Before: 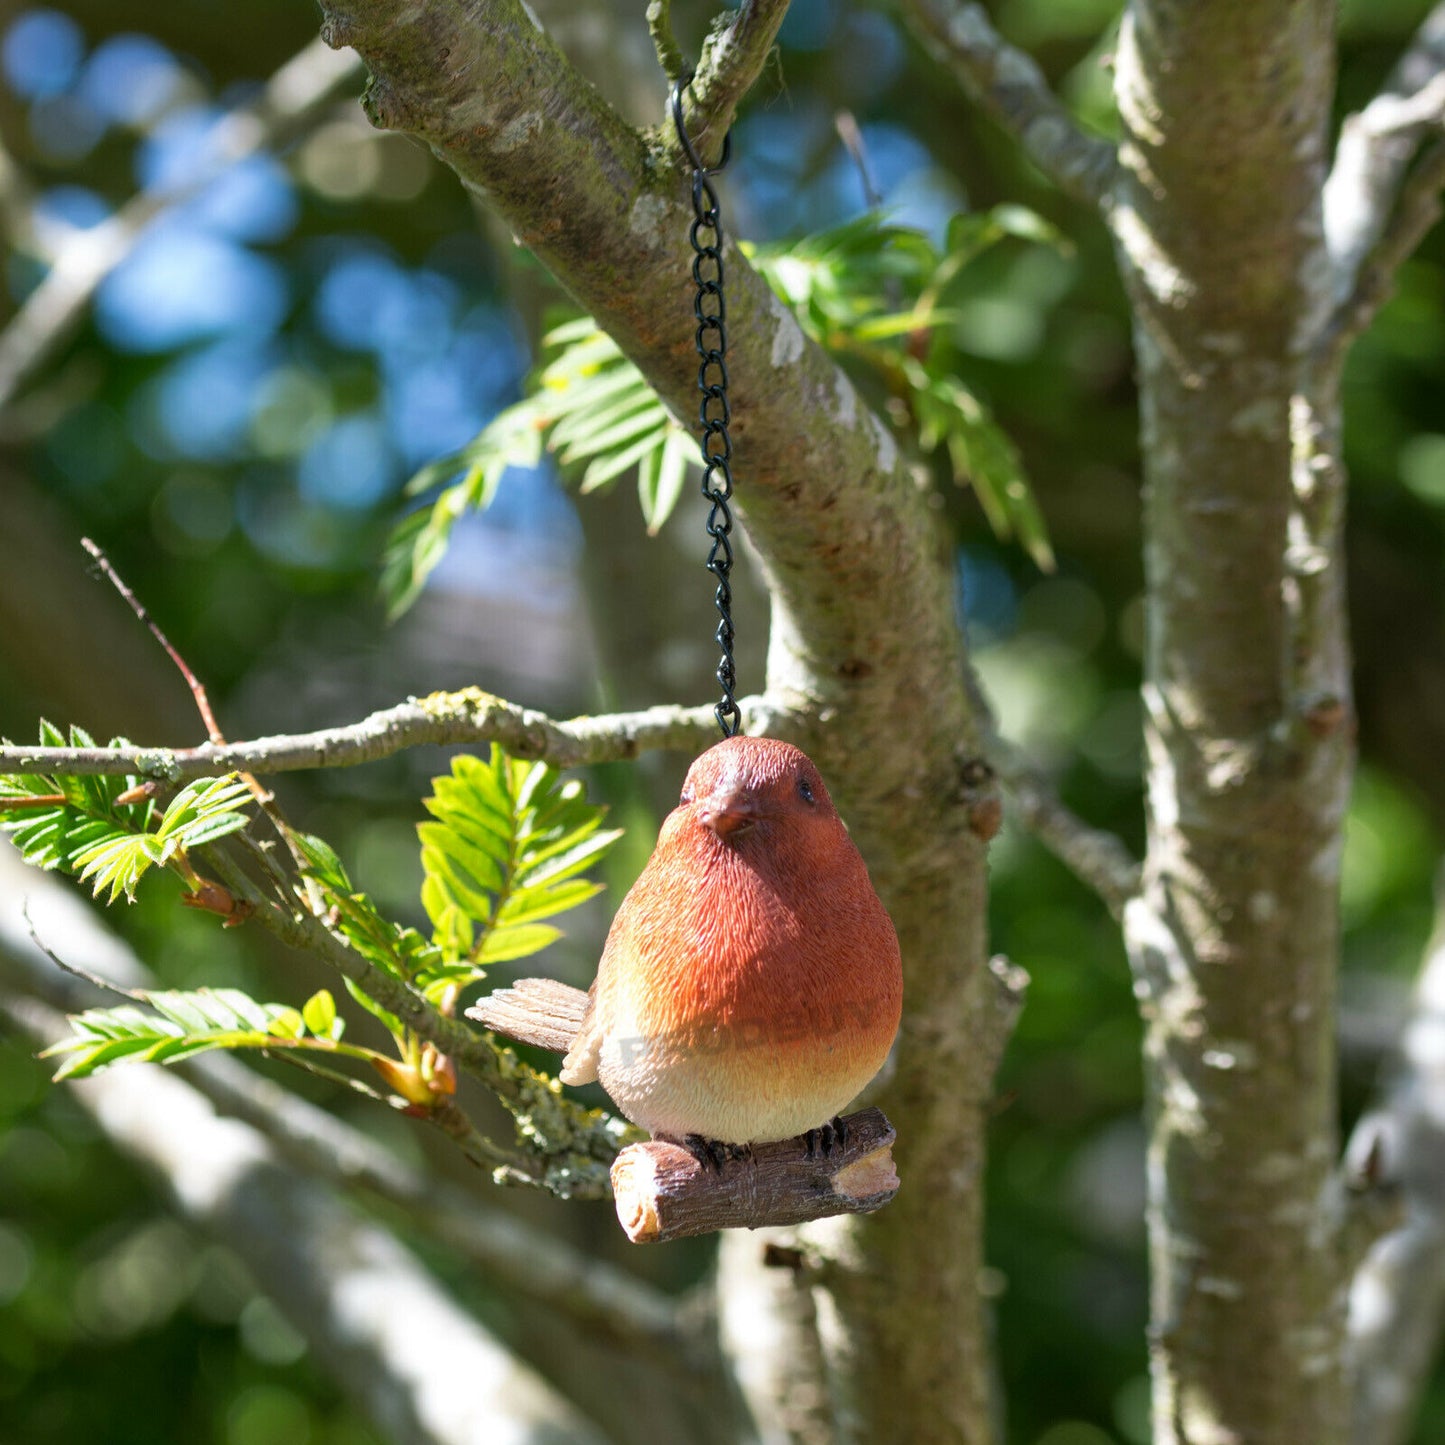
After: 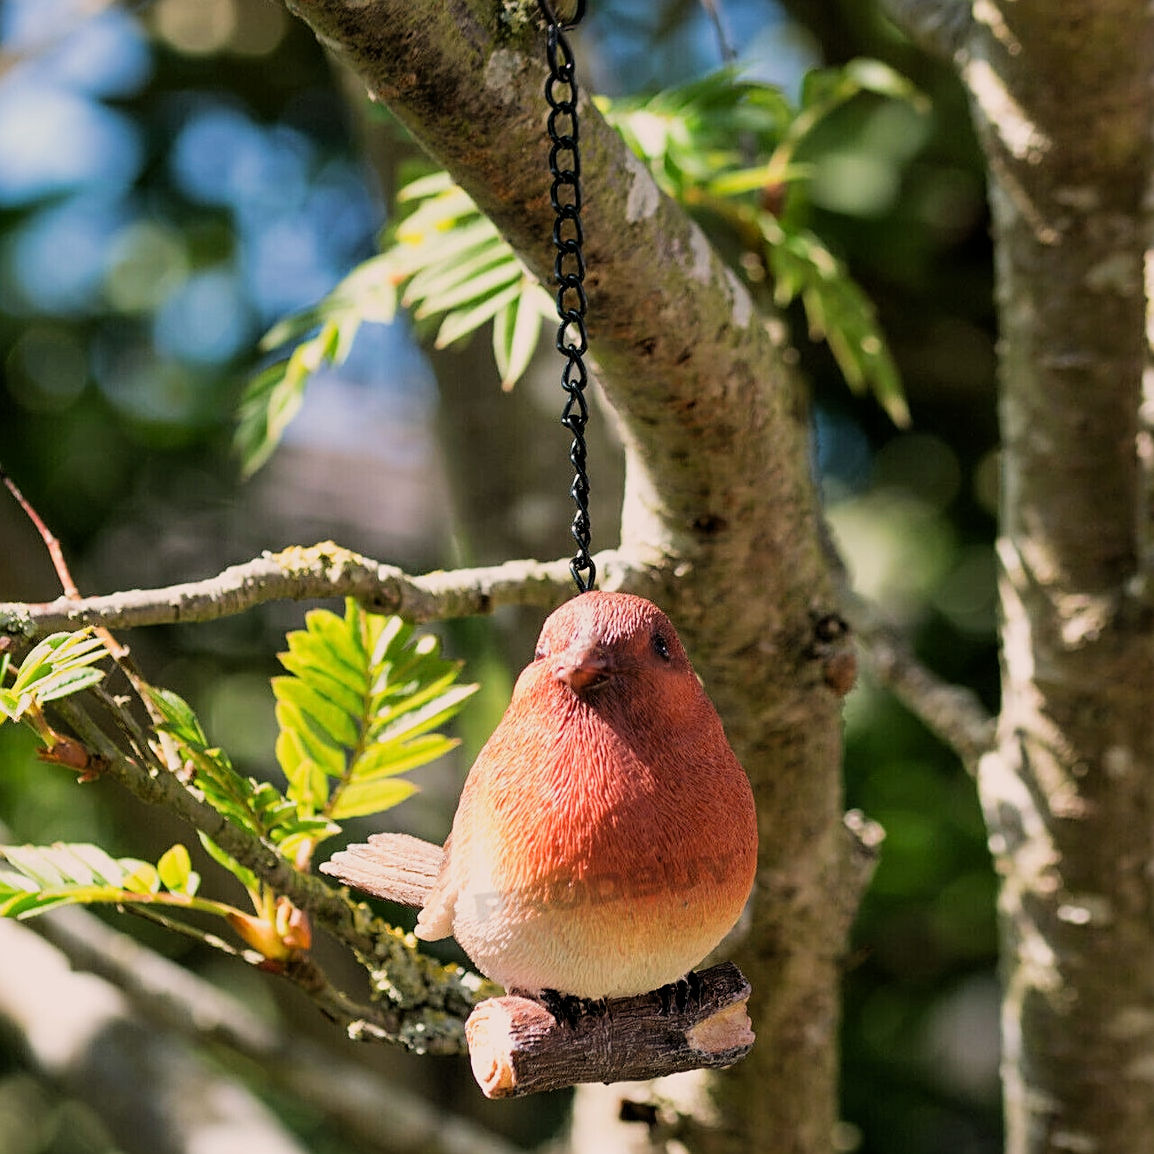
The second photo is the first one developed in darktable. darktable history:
white balance: red 1.127, blue 0.943
sharpen: on, module defaults
filmic rgb: black relative exposure -5 EV, hardness 2.88, contrast 1.2, highlights saturation mix -30%
crop and rotate: left 10.071%, top 10.071%, right 10.02%, bottom 10.02%
